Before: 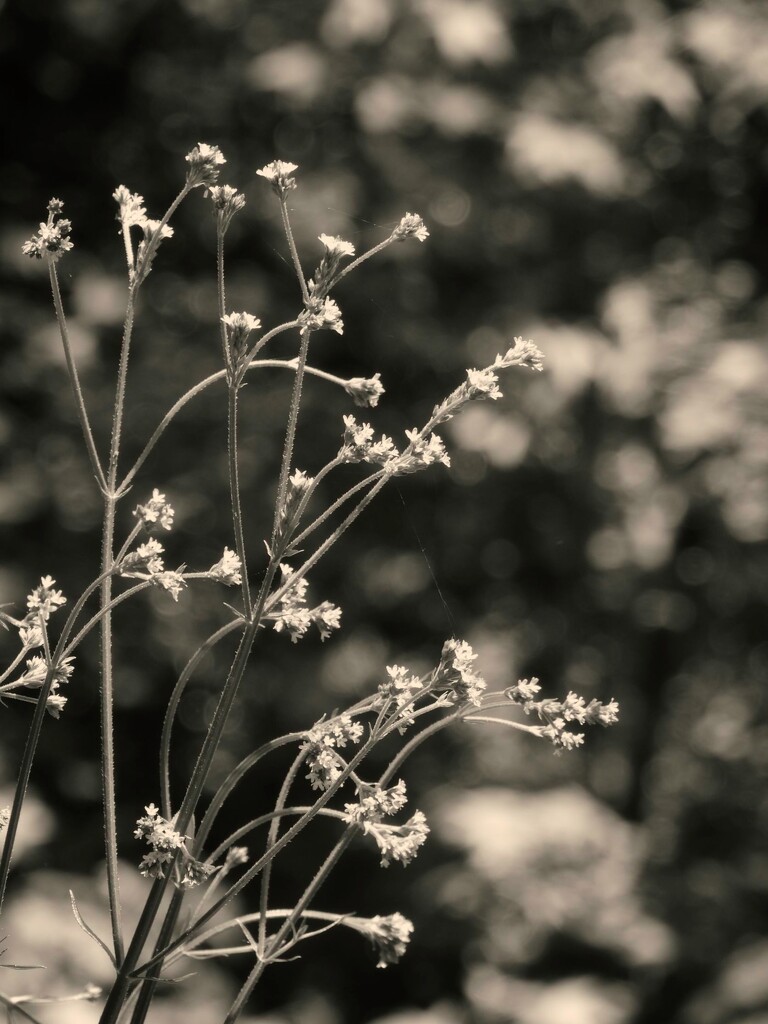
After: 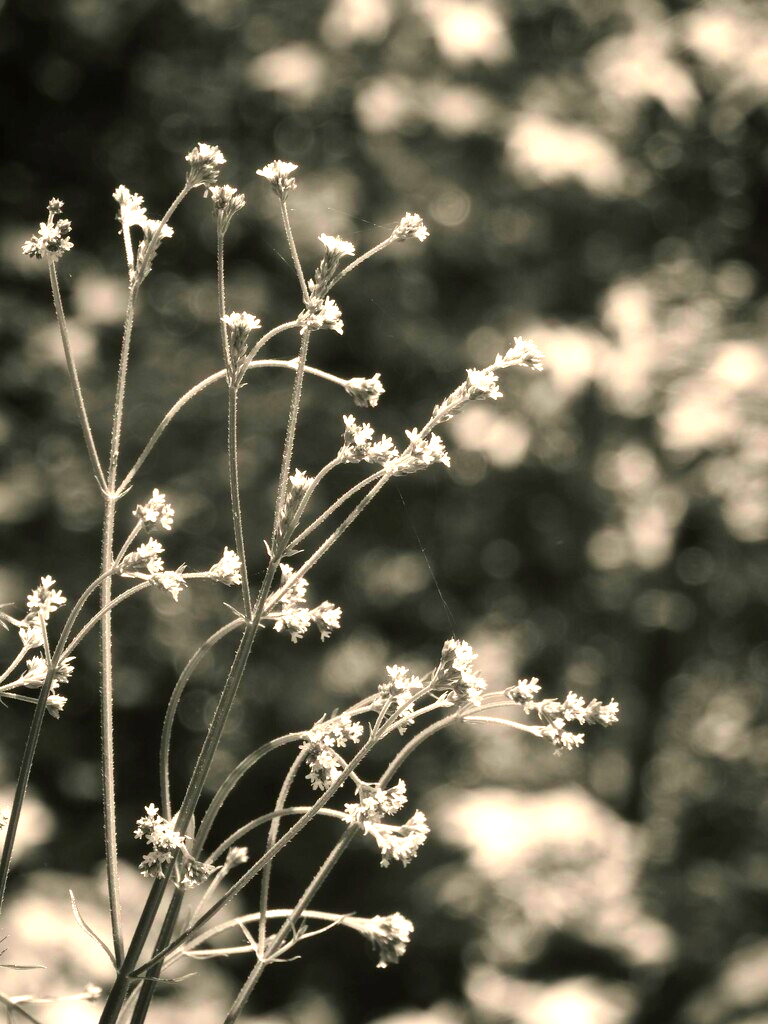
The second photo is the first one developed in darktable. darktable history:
color correction: highlights b* -0.025, saturation 1.31
exposure: black level correction 0, exposure 1 EV, compensate exposure bias true, compensate highlight preservation false
